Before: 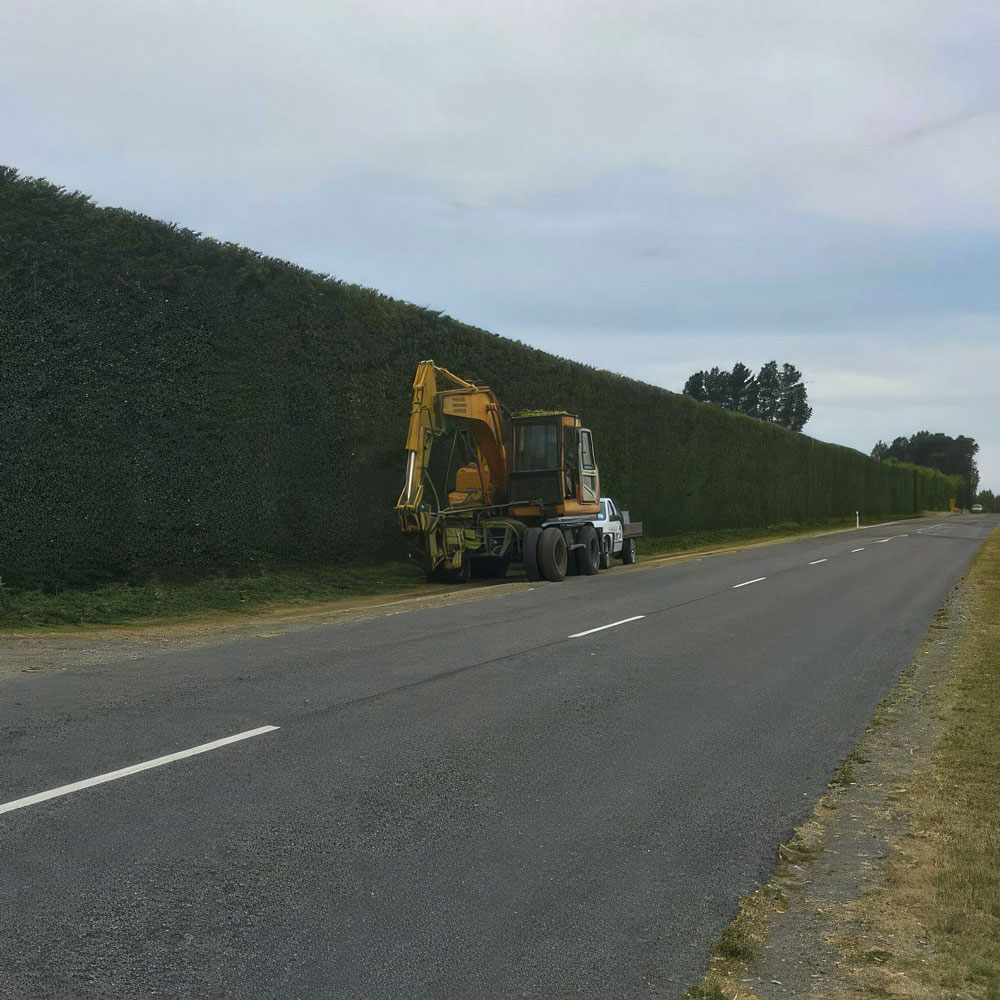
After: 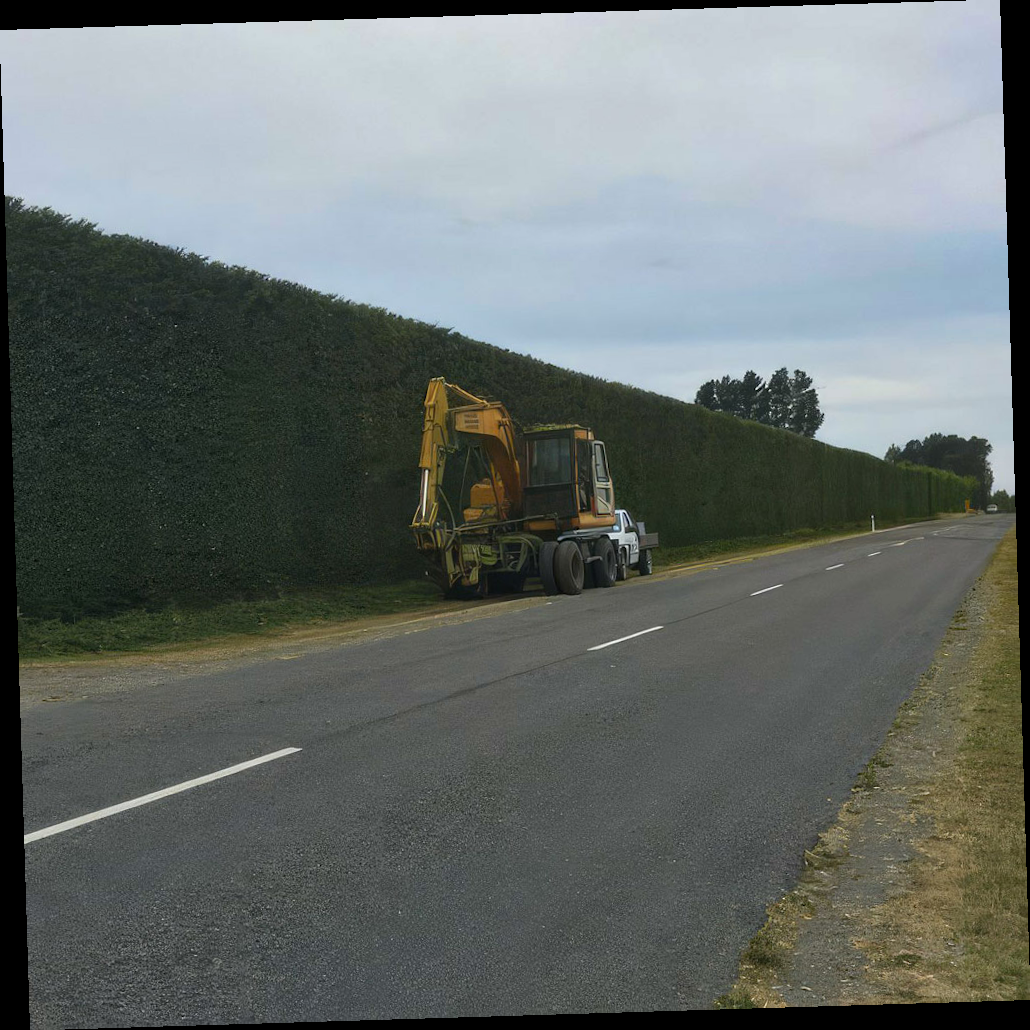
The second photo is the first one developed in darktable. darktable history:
rotate and perspective: rotation -1.75°, automatic cropping off
tone equalizer: -7 EV 0.13 EV, smoothing diameter 25%, edges refinement/feathering 10, preserve details guided filter
